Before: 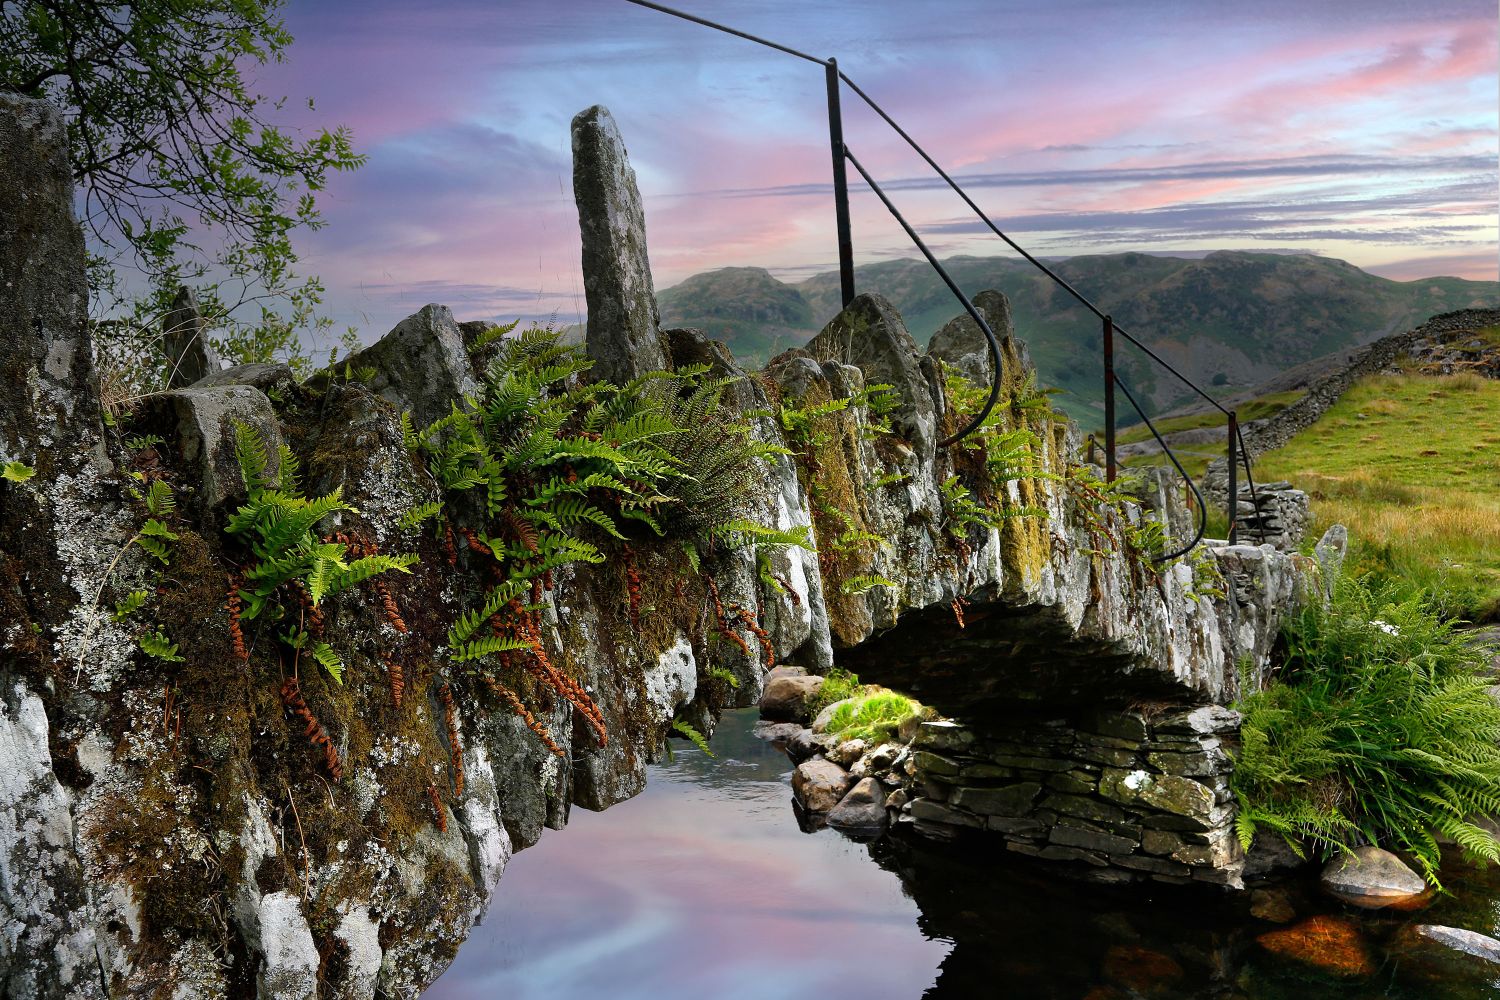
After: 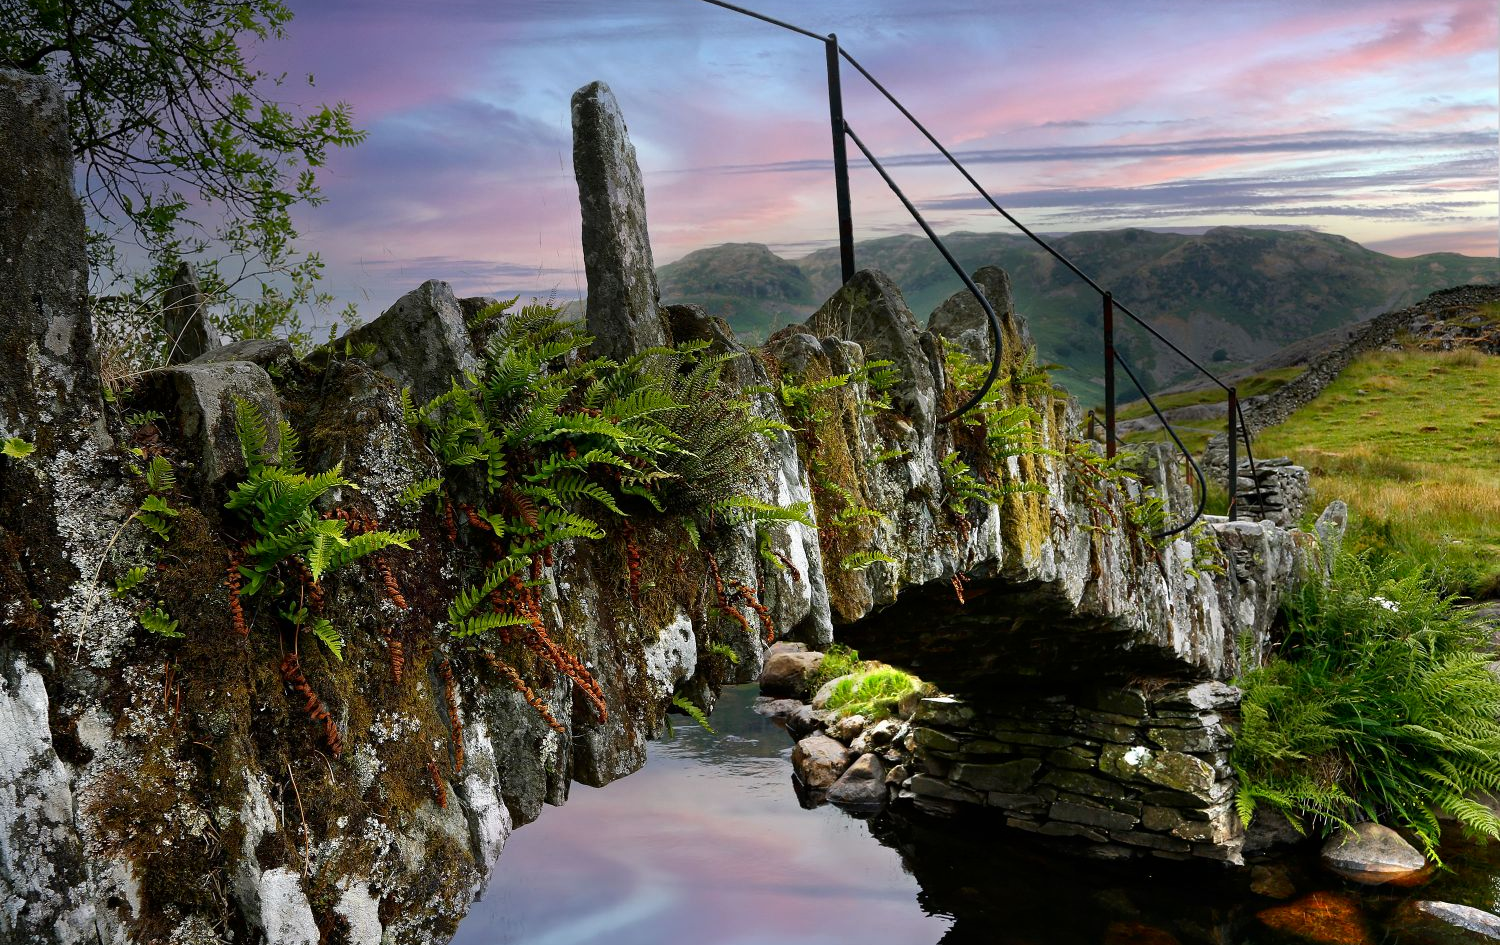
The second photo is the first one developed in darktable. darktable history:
crop and rotate: top 2.479%, bottom 3.018%
contrast brightness saturation: contrast 0.03, brightness -0.04
